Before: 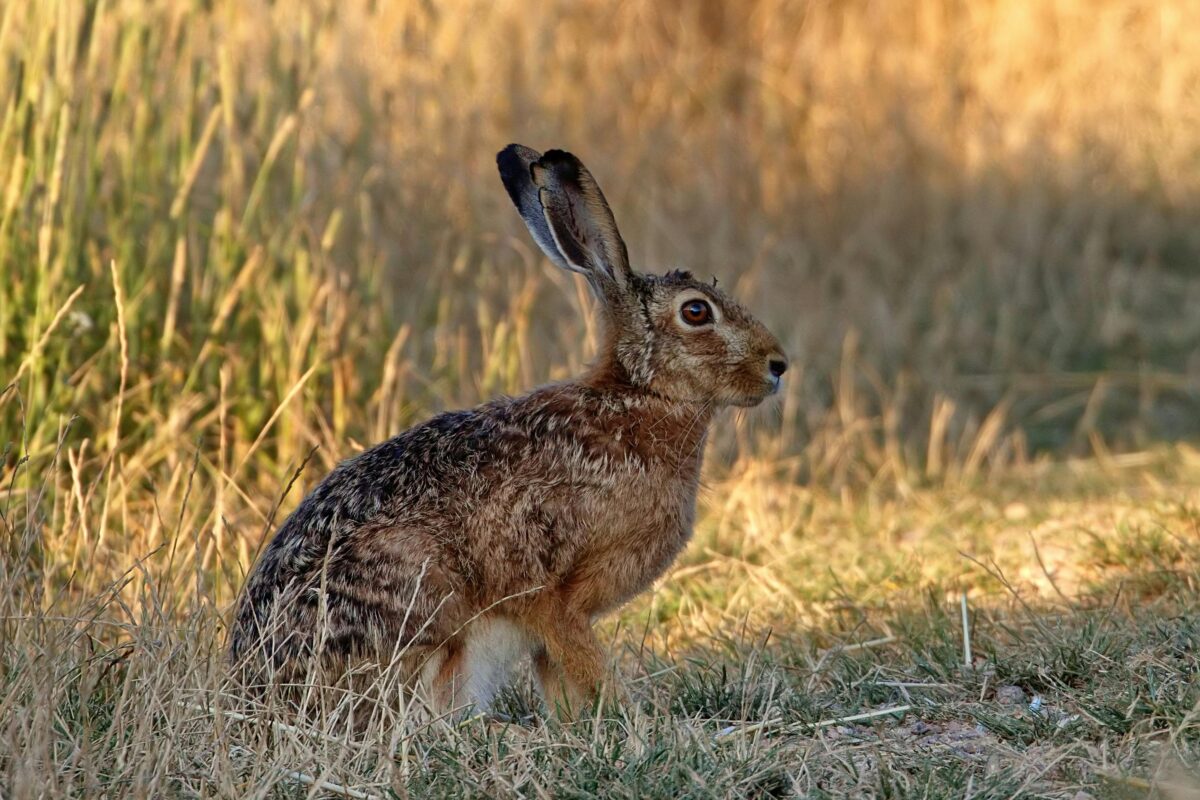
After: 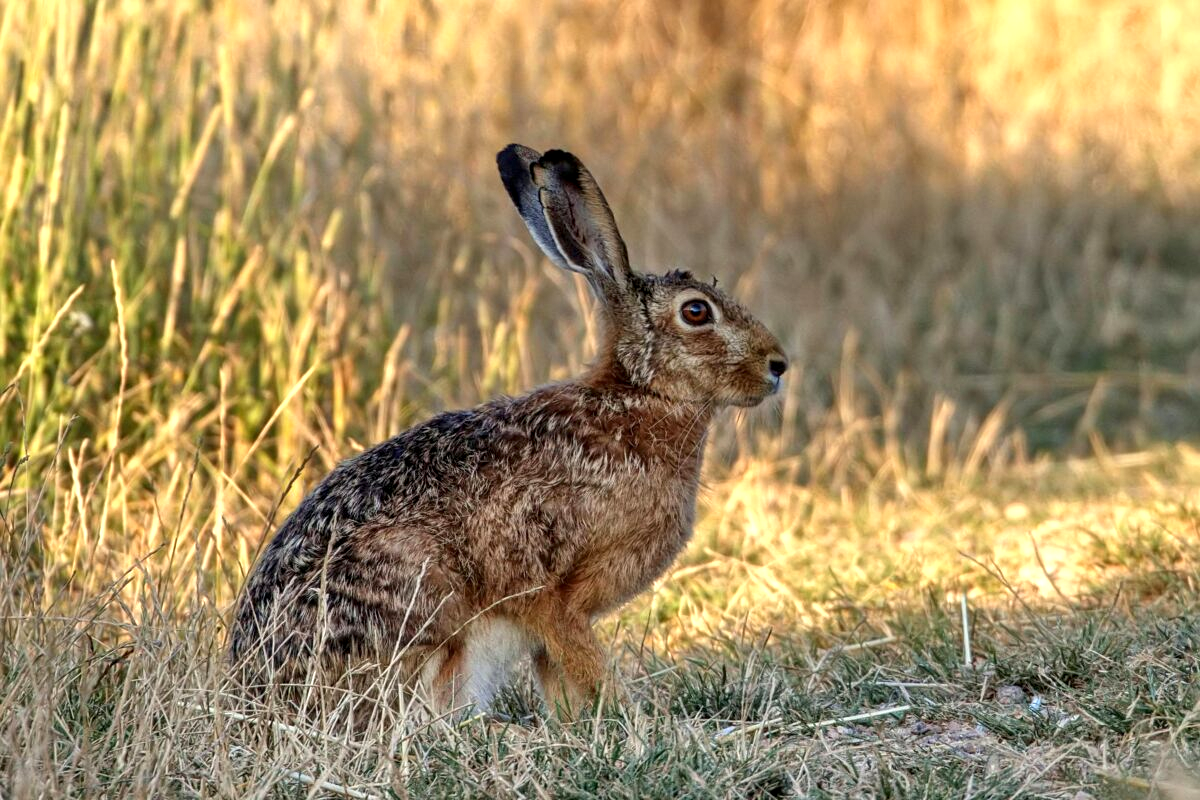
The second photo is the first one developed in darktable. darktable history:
local contrast: on, module defaults
tone equalizer: on, module defaults
exposure: exposure 0.496 EV, compensate highlight preservation false
